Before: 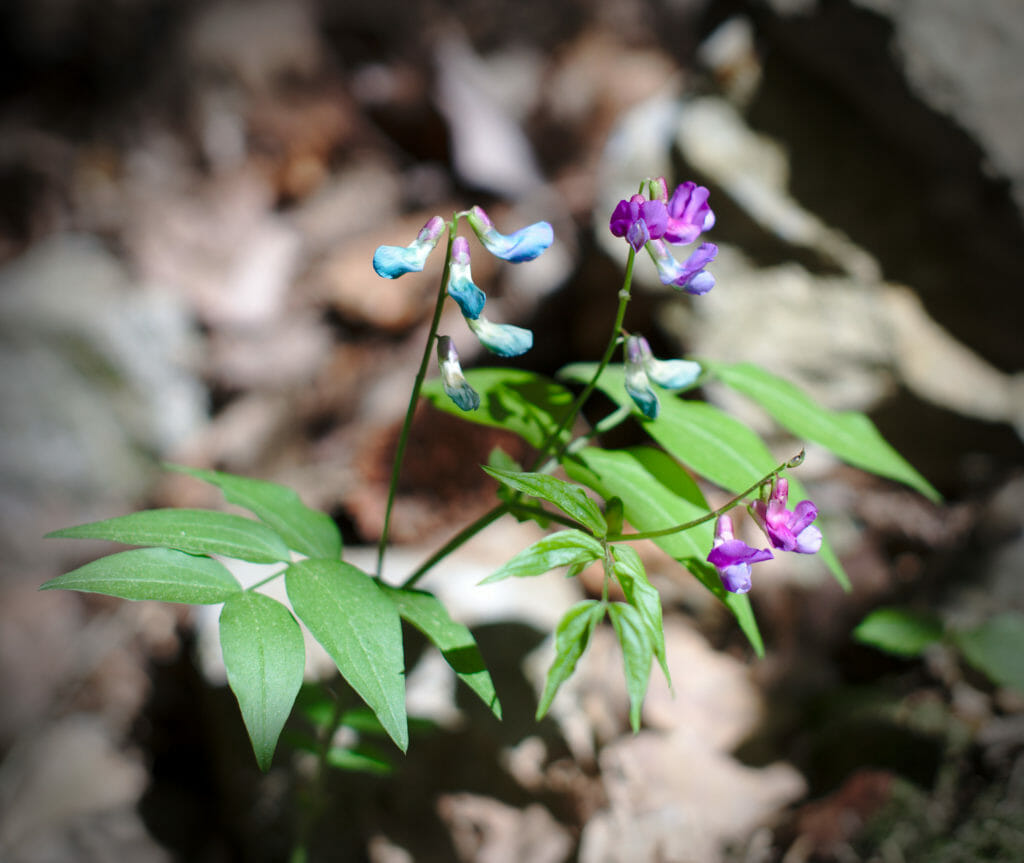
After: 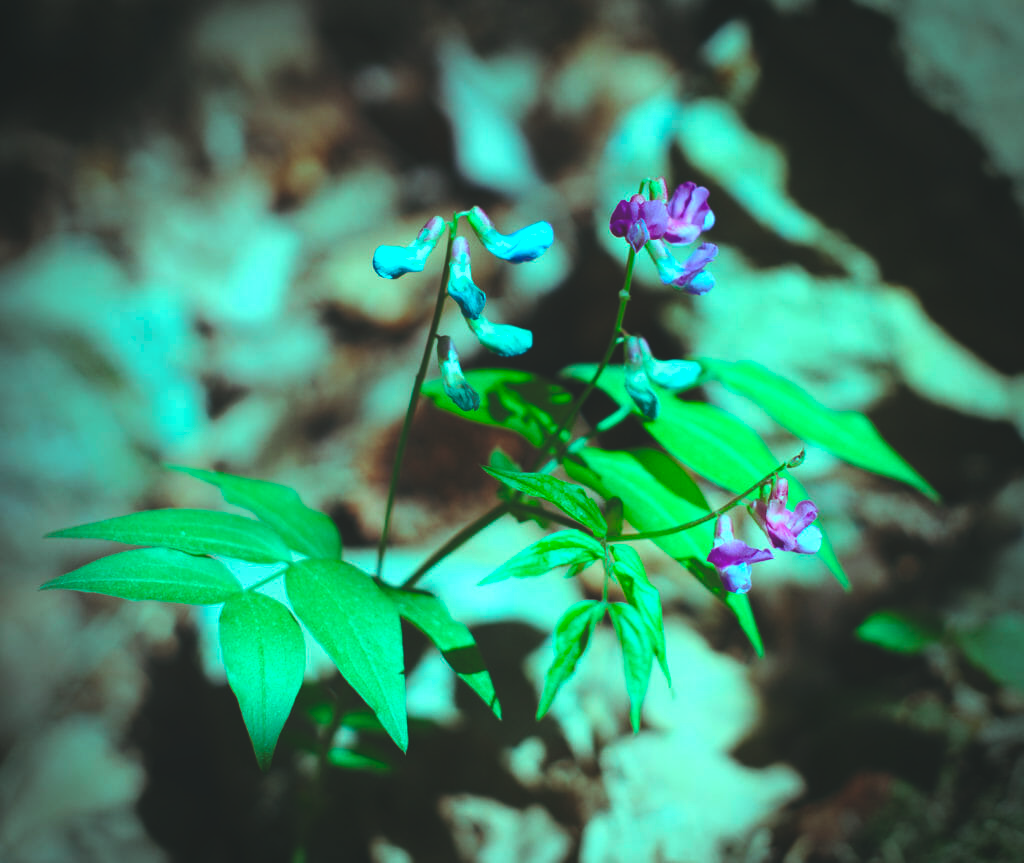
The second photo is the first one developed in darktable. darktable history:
color balance rgb: highlights gain › luminance 19.877%, highlights gain › chroma 13.063%, highlights gain › hue 174.82°, perceptual saturation grading › global saturation 29.846%, perceptual brilliance grading › highlights 6.861%, perceptual brilliance grading › mid-tones 17.509%, perceptual brilliance grading › shadows -5.236%
shadows and highlights: shadows -62.68, white point adjustment -5.14, highlights 61.24, shadows color adjustment 97.66%
exposure: black level correction -0.037, exposure -0.497 EV, compensate highlight preservation false
